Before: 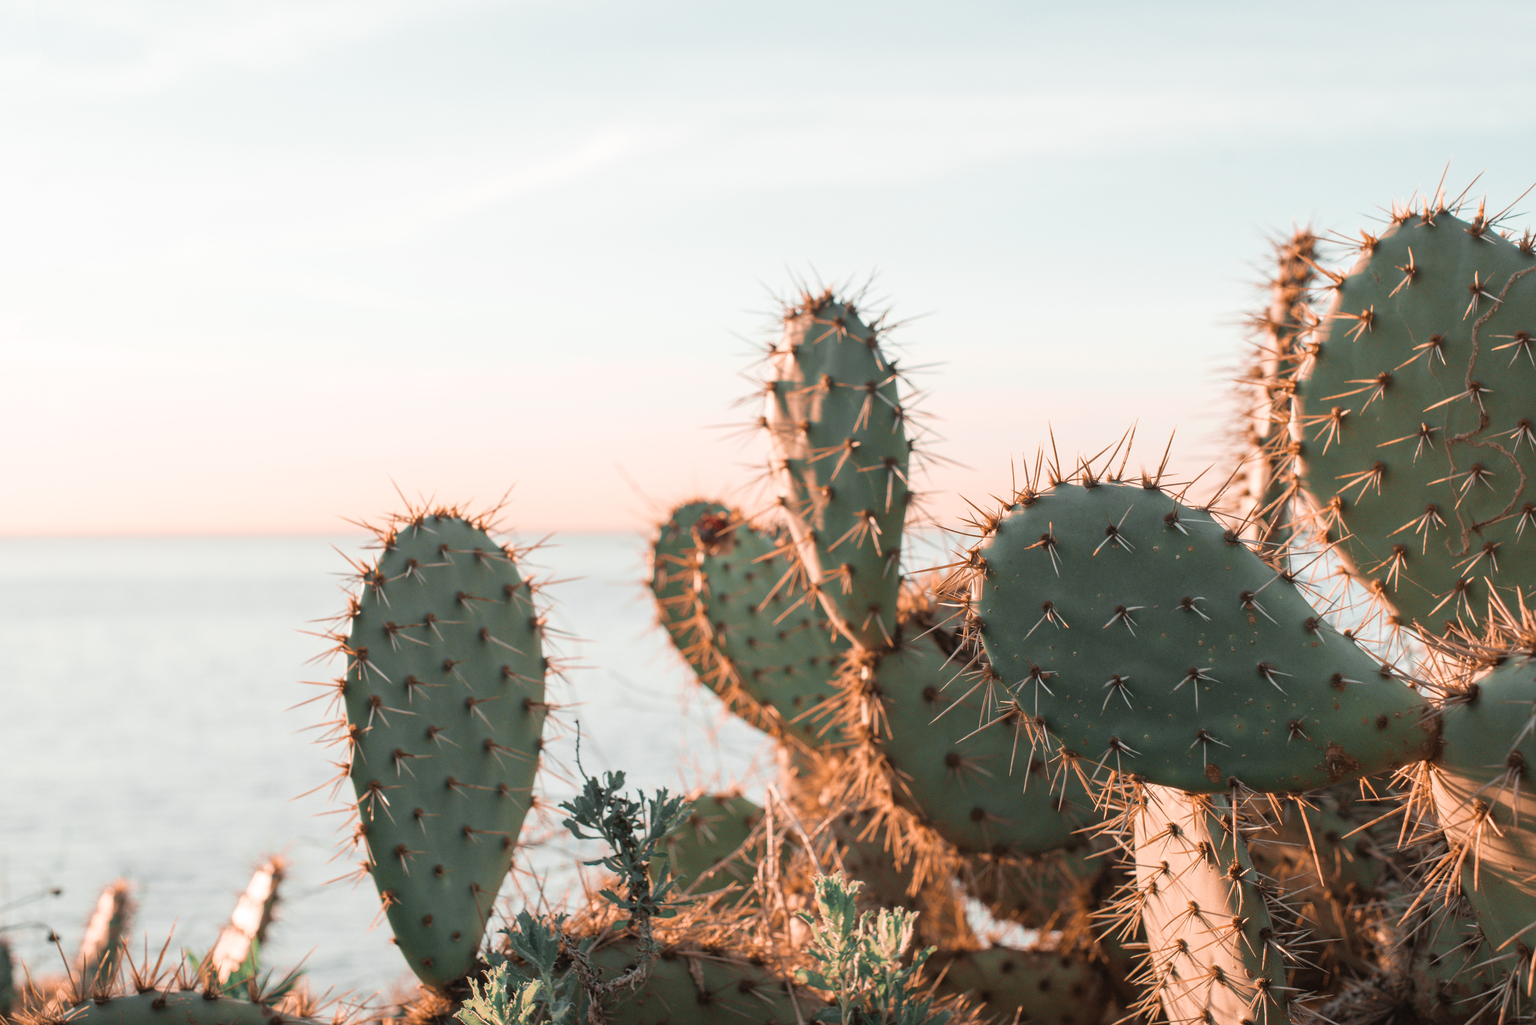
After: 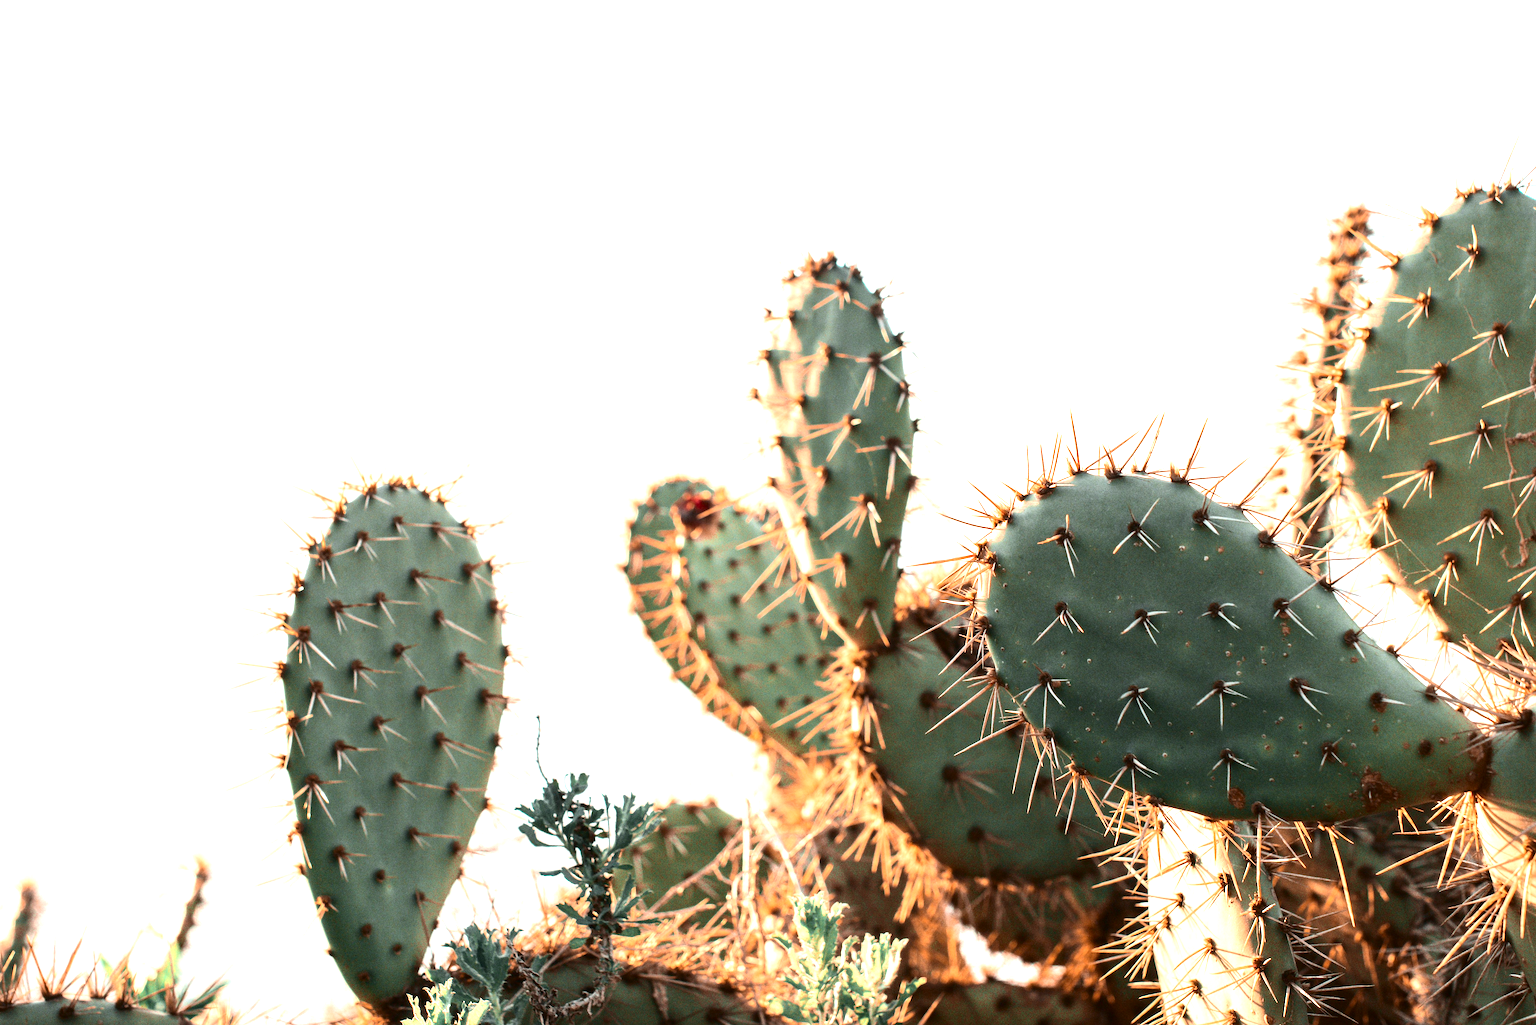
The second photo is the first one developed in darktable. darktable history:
contrast brightness saturation: contrast 0.24, brightness -0.24, saturation 0.14
exposure: black level correction -0.002, exposure 1.35 EV, compensate highlight preservation false
crop and rotate: angle -1.96°, left 3.097%, top 4.154%, right 1.586%, bottom 0.529%
